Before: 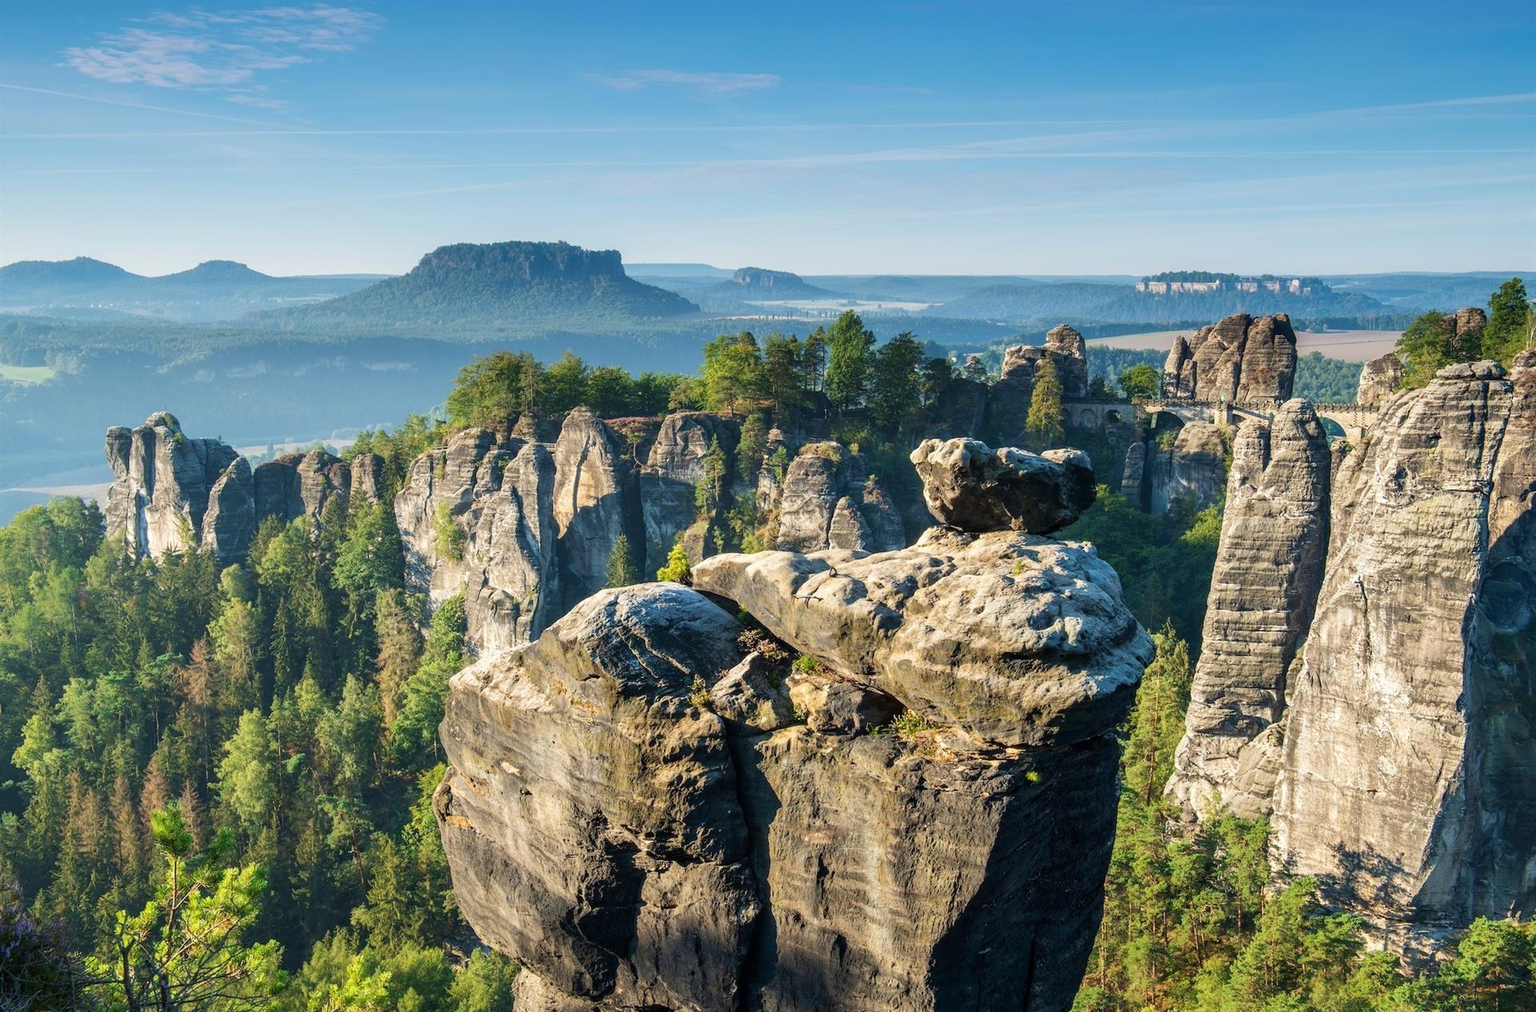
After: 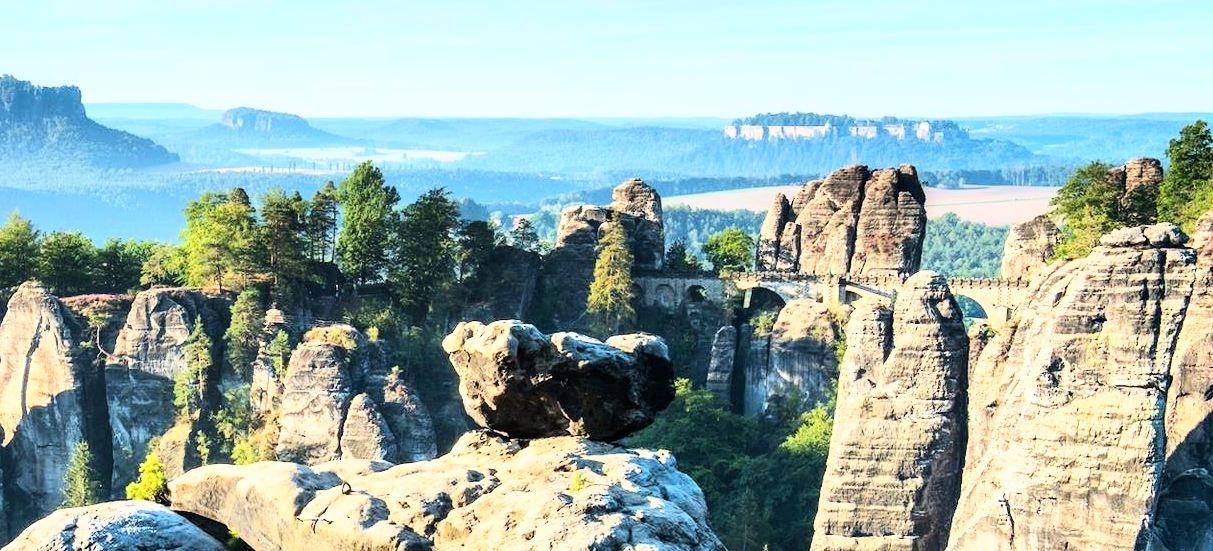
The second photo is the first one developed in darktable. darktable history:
base curve: curves: ch0 [(0, 0) (0.007, 0.004) (0.027, 0.03) (0.046, 0.07) (0.207, 0.54) (0.442, 0.872) (0.673, 0.972) (1, 1)]
crop: left 36.205%, top 18.014%, right 0.567%, bottom 38.42%
